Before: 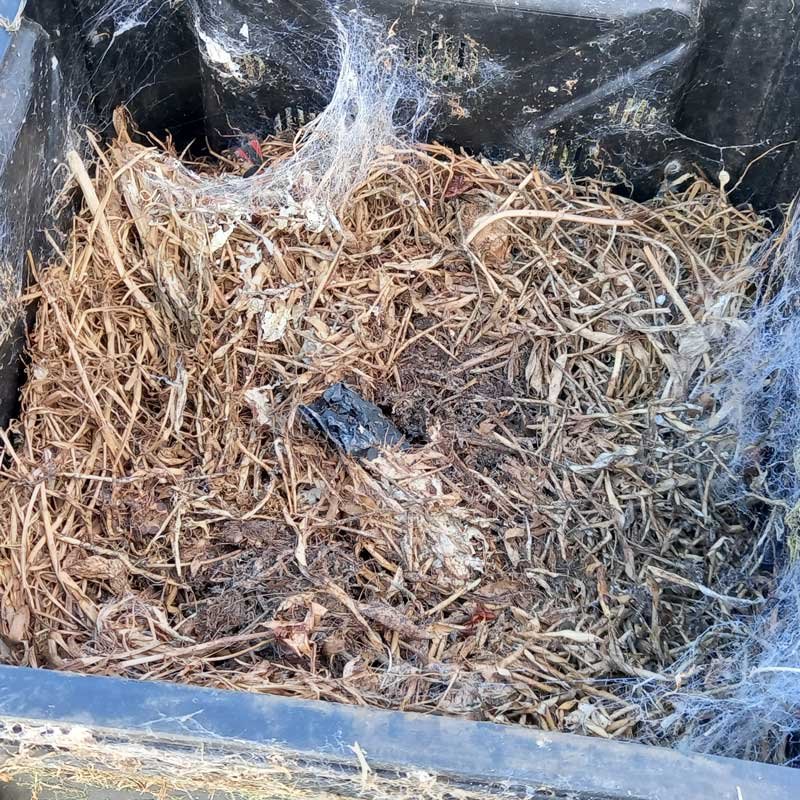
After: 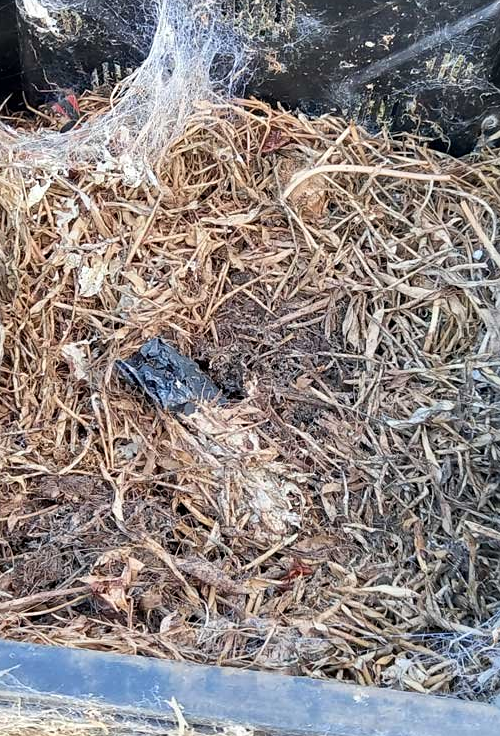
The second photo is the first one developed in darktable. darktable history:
crop and rotate: left 23.095%, top 5.638%, right 14.357%, bottom 2.279%
sharpen: amount 0.2
